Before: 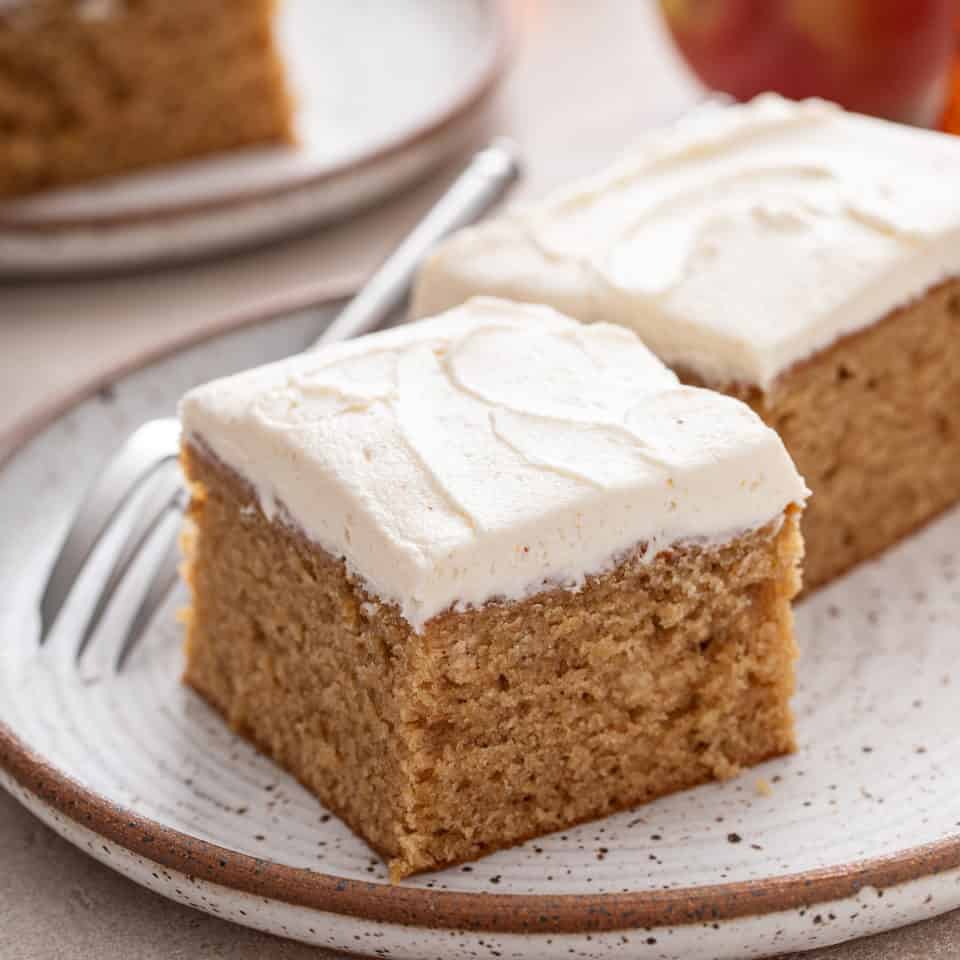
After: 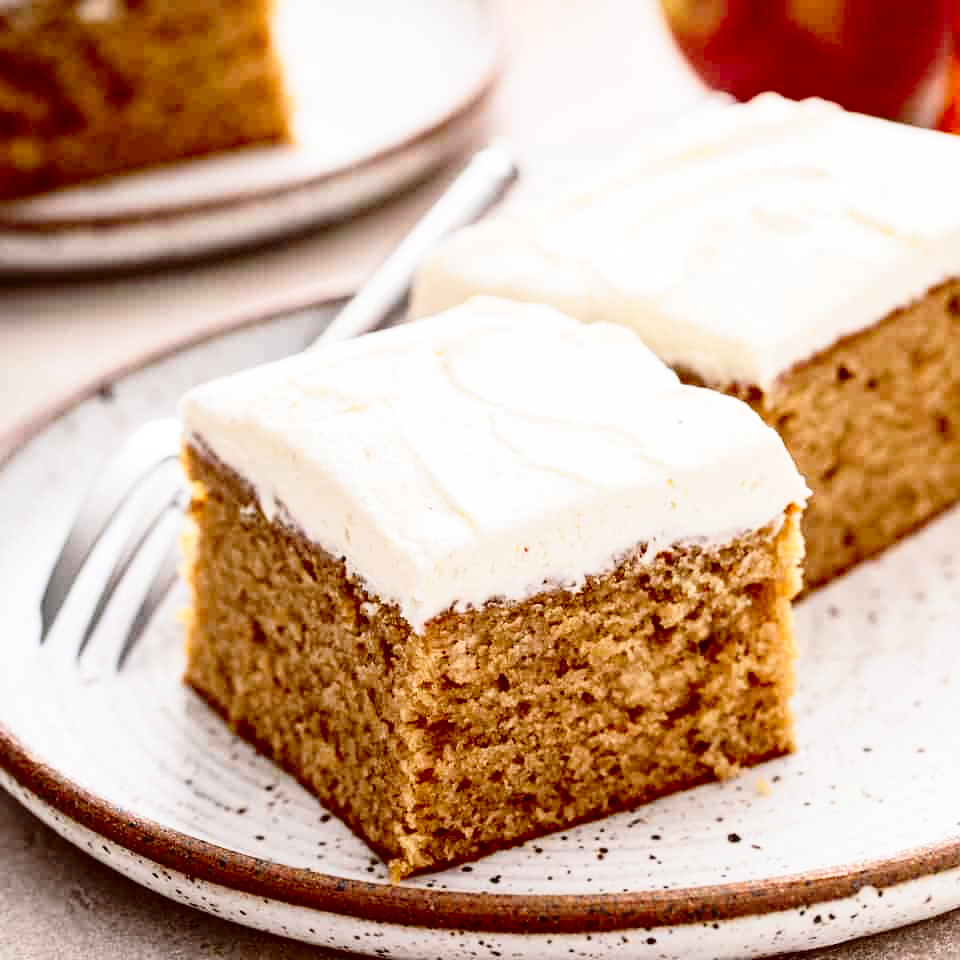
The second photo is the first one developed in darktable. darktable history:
contrast brightness saturation: contrast 0.239, brightness -0.242, saturation 0.15
exposure: compensate exposure bias true, compensate highlight preservation false
base curve: curves: ch0 [(0, 0) (0.028, 0.03) (0.121, 0.232) (0.46, 0.748) (0.859, 0.968) (1, 1)], preserve colors none
